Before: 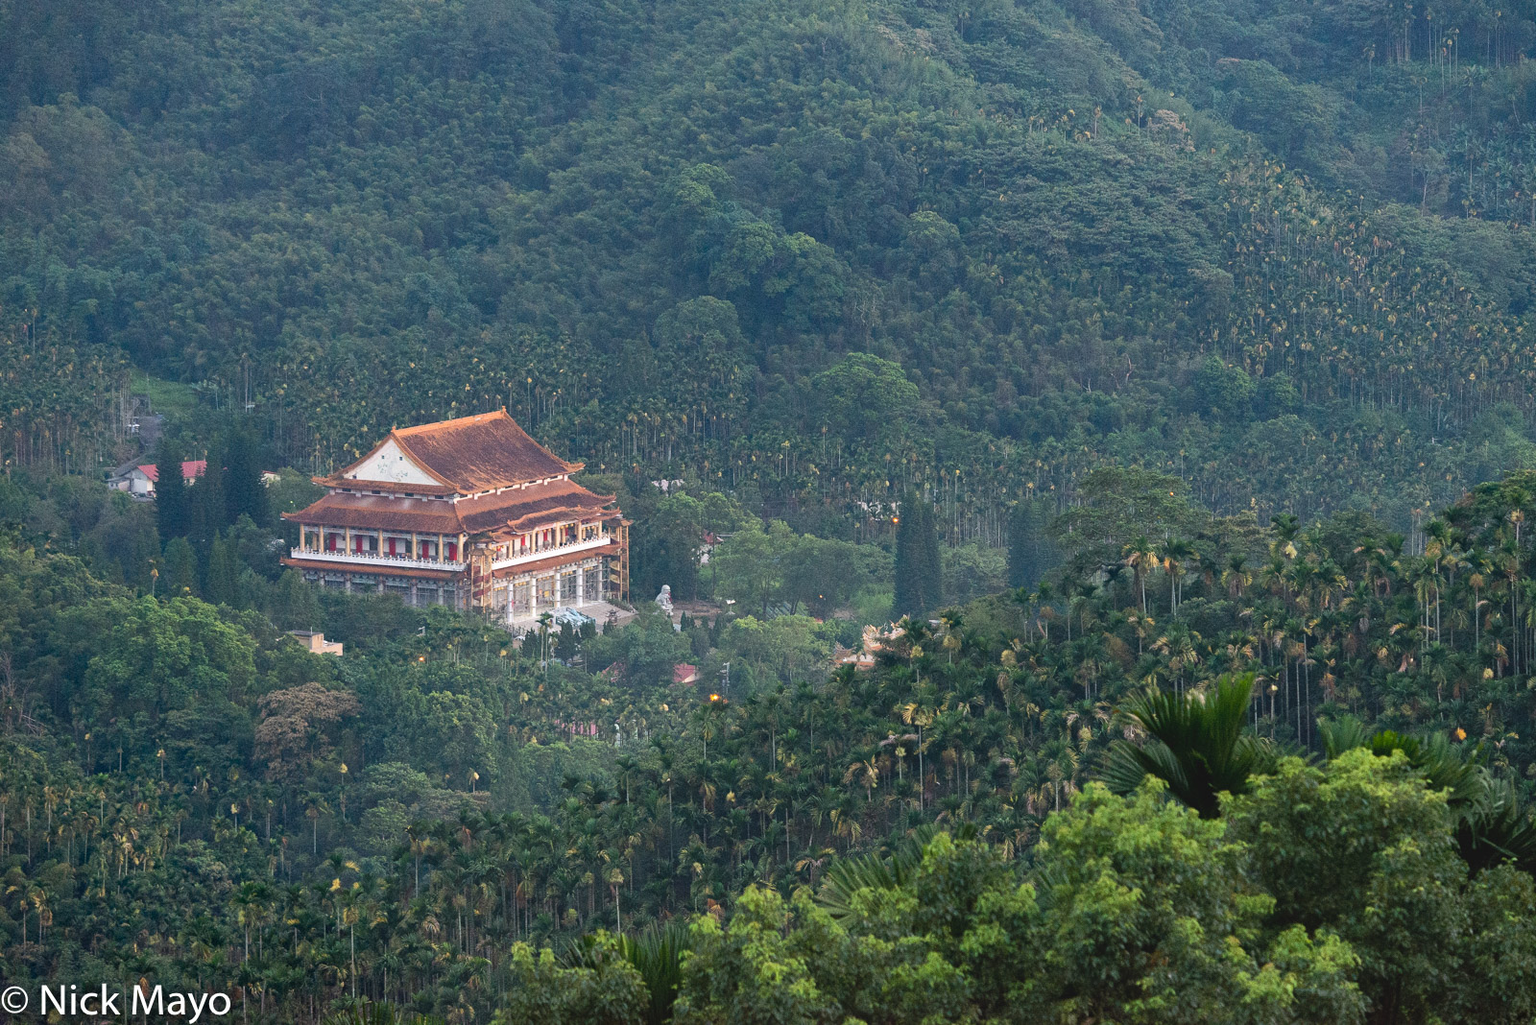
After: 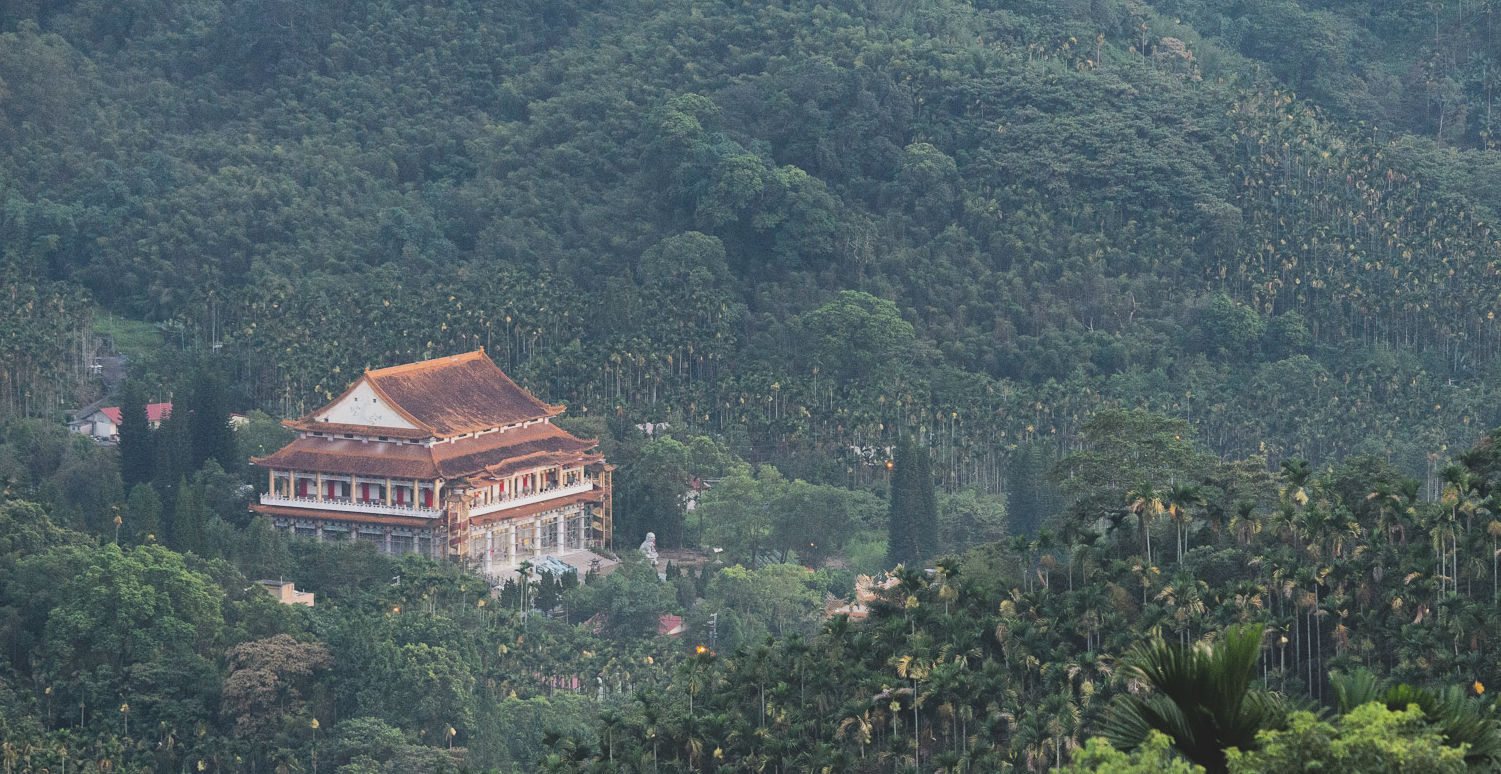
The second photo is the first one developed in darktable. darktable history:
contrast brightness saturation: contrast 0.06, brightness -0.01, saturation -0.23
exposure: black level correction -0.028, compensate highlight preservation false
filmic rgb: black relative exposure -7.75 EV, white relative exposure 4.4 EV, threshold 3 EV, target black luminance 0%, hardness 3.76, latitude 50.51%, contrast 1.074, highlights saturation mix 10%, shadows ↔ highlights balance -0.22%, color science v4 (2020), enable highlight reconstruction true
crop: left 2.737%, top 7.287%, right 3.421%, bottom 20.179%
